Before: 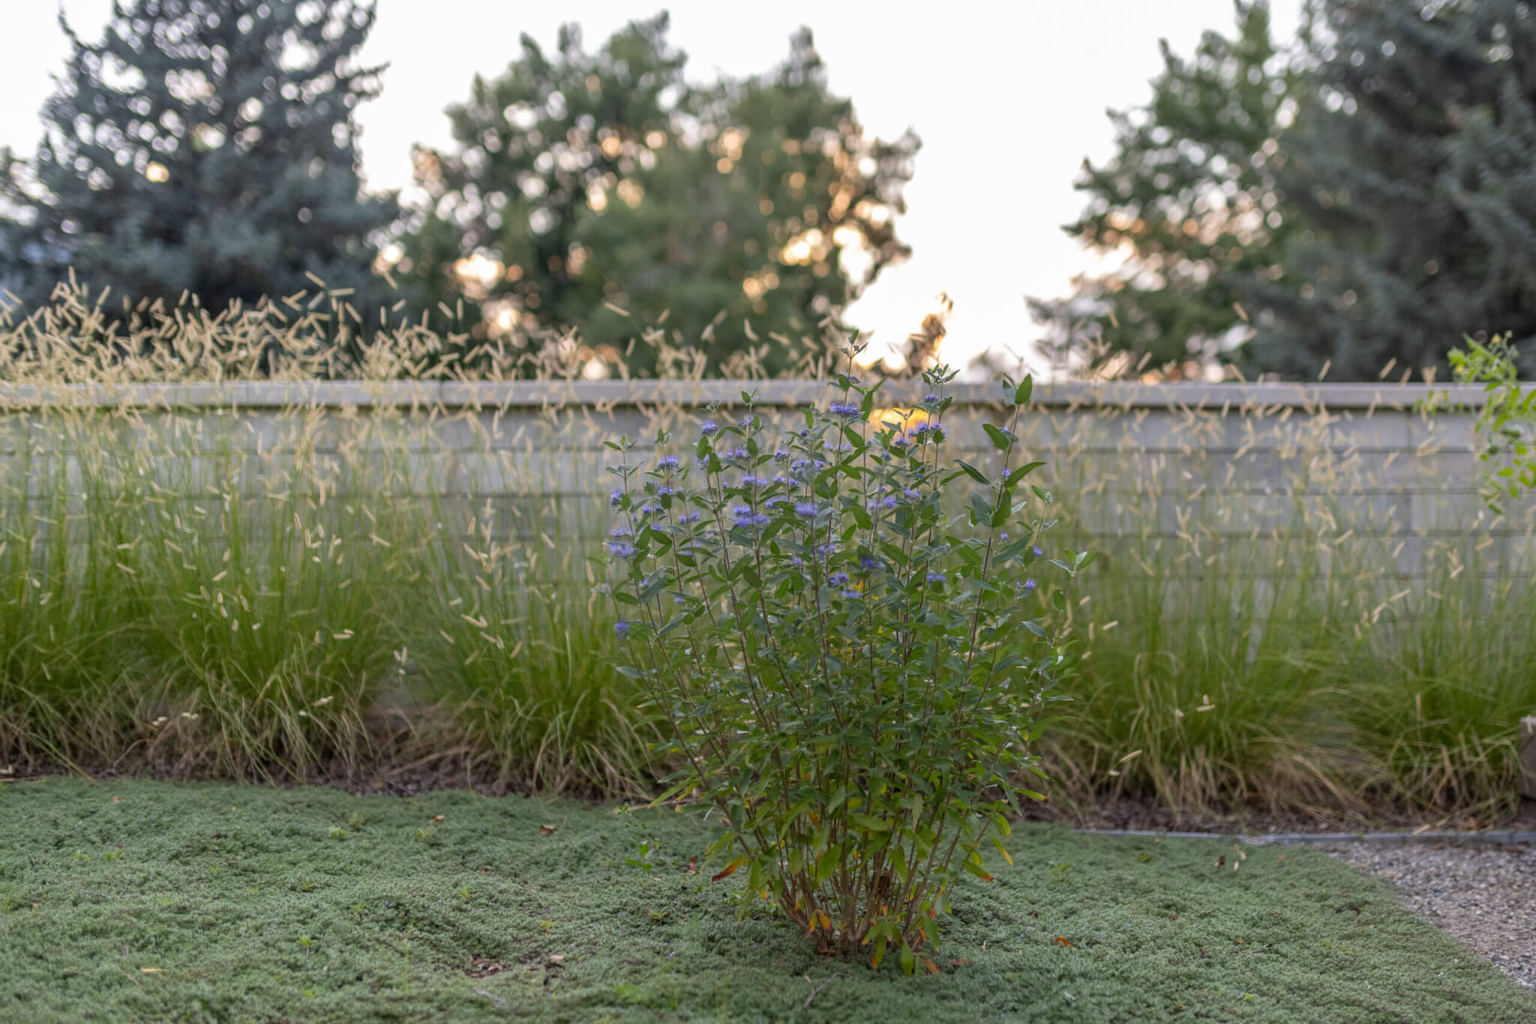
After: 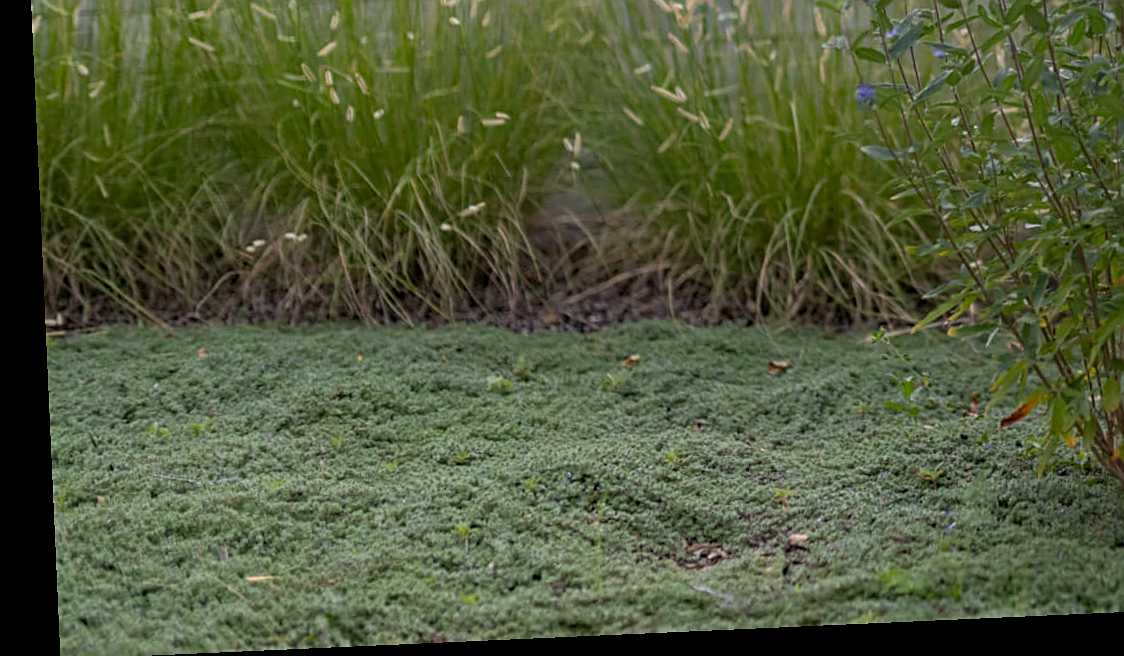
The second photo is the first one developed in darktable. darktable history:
crop and rotate: top 54.778%, right 46.61%, bottom 0.159%
rotate and perspective: rotation -2.56°, automatic cropping off
sharpen: on, module defaults
haze removal: on, module defaults
